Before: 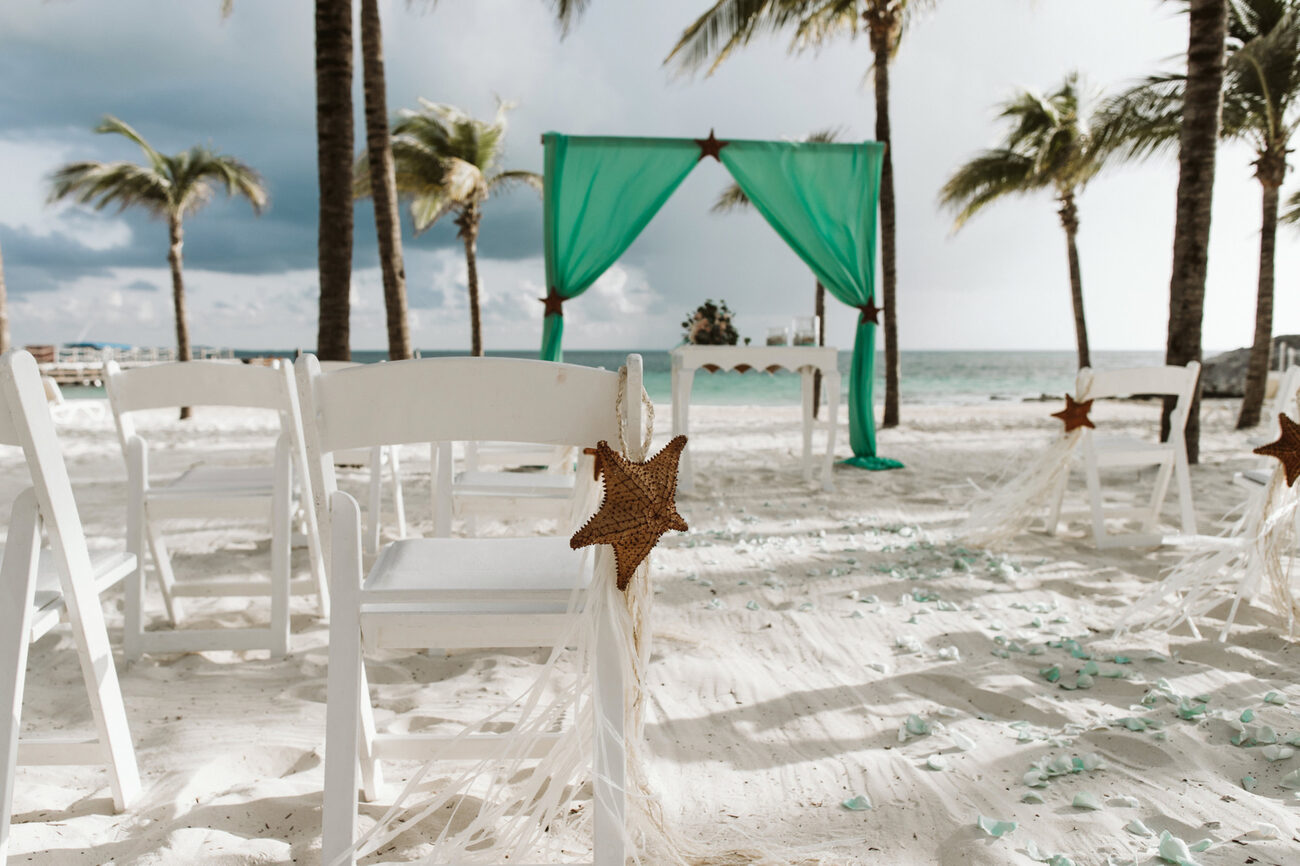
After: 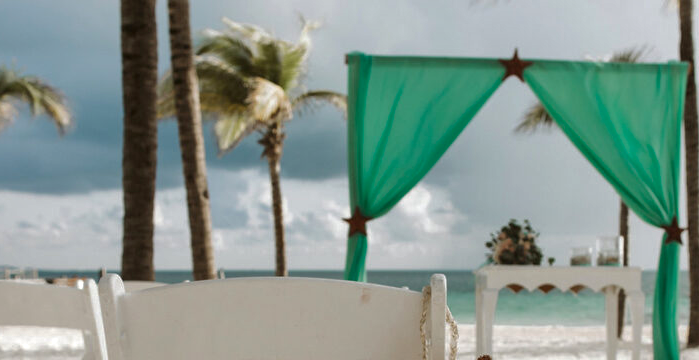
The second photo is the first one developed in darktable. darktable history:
levels: levels [0, 0.476, 0.951]
shadows and highlights: shadows 39.95, highlights -59.84, highlights color adjustment 55.43%
crop: left 15.125%, top 9.317%, right 31.039%, bottom 49.094%
local contrast: mode bilateral grid, contrast 20, coarseness 50, detail 128%, midtone range 0.2
